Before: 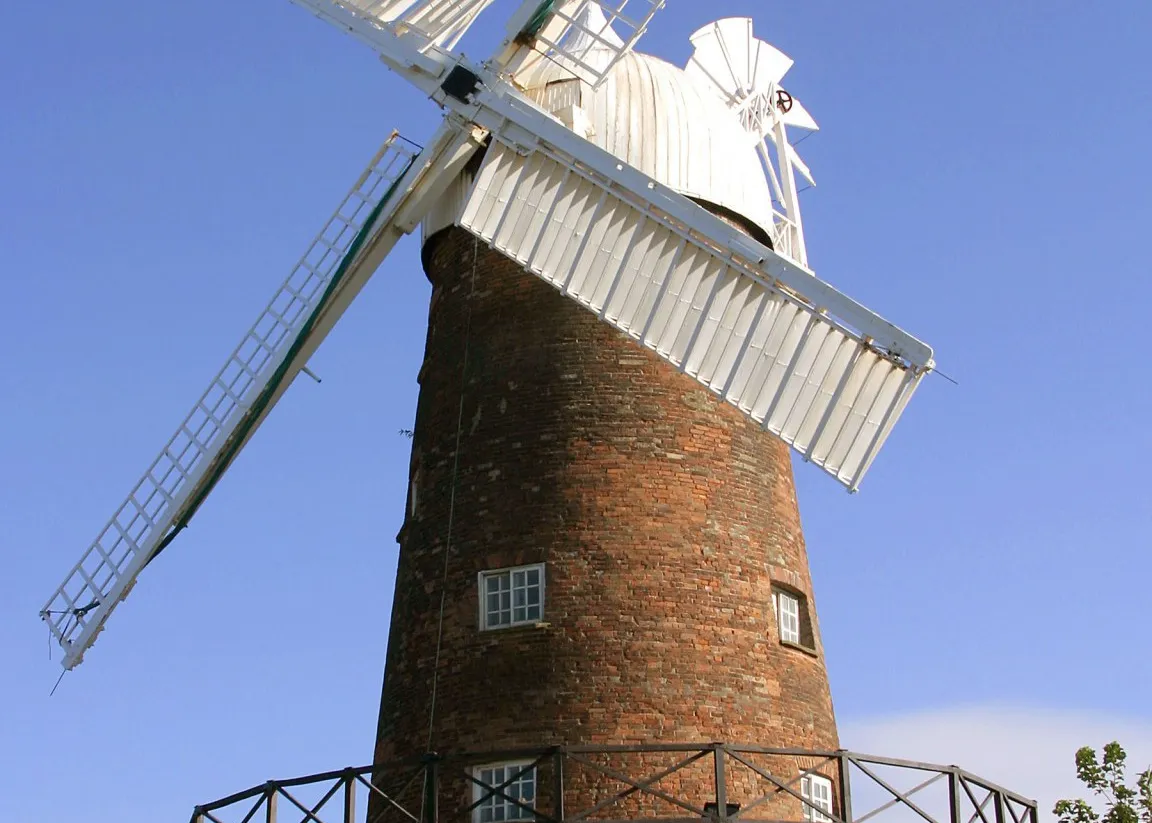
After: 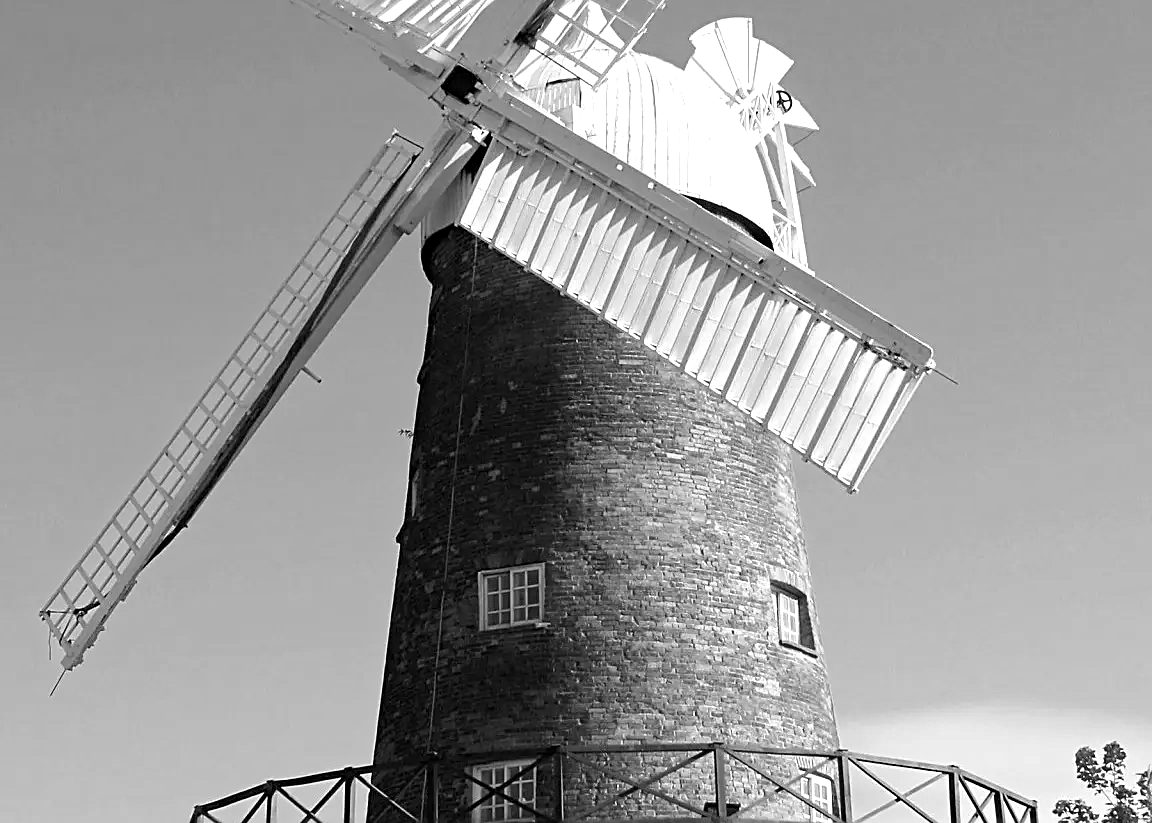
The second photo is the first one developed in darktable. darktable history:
exposure: exposure 0.496 EV, compensate highlight preservation false
tone equalizer: on, module defaults
color zones: curves: ch0 [(0.004, 0.588) (0.116, 0.636) (0.259, 0.476) (0.423, 0.464) (0.75, 0.5)]; ch1 [(0, 0) (0.143, 0) (0.286, 0) (0.429, 0) (0.571, 0) (0.714, 0) (0.857, 0)]
haze removal: strength 0.29, distance 0.25, compatibility mode true, adaptive false
white balance: emerald 1
color balance: mode lift, gamma, gain (sRGB), lift [0.97, 1, 1, 1], gamma [1.03, 1, 1, 1]
sharpen: on, module defaults
